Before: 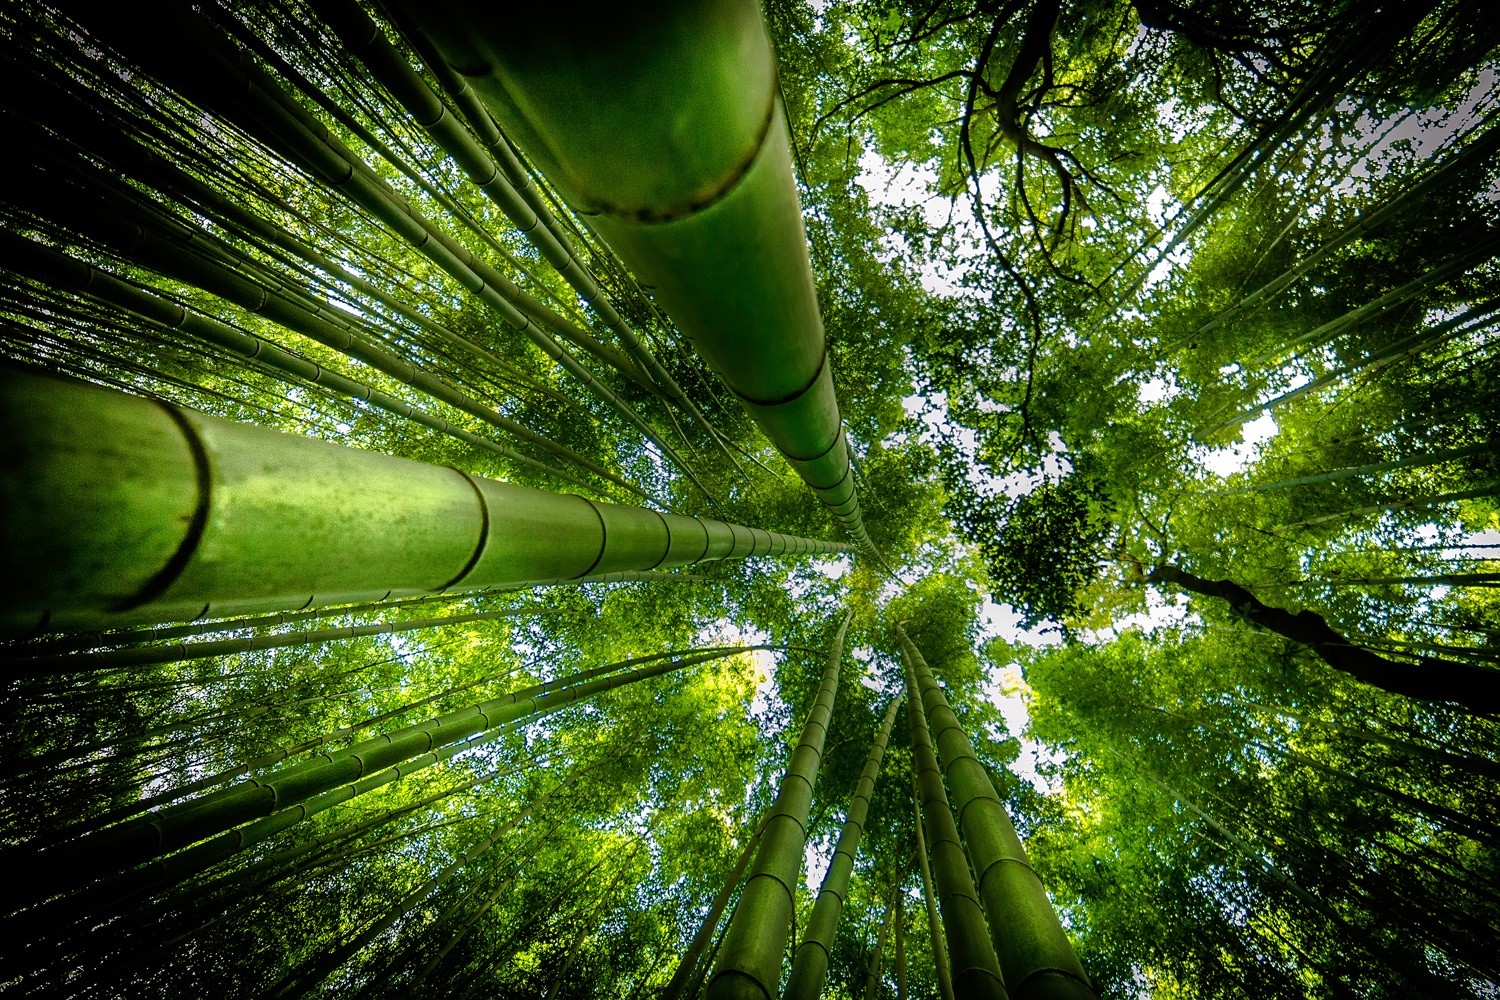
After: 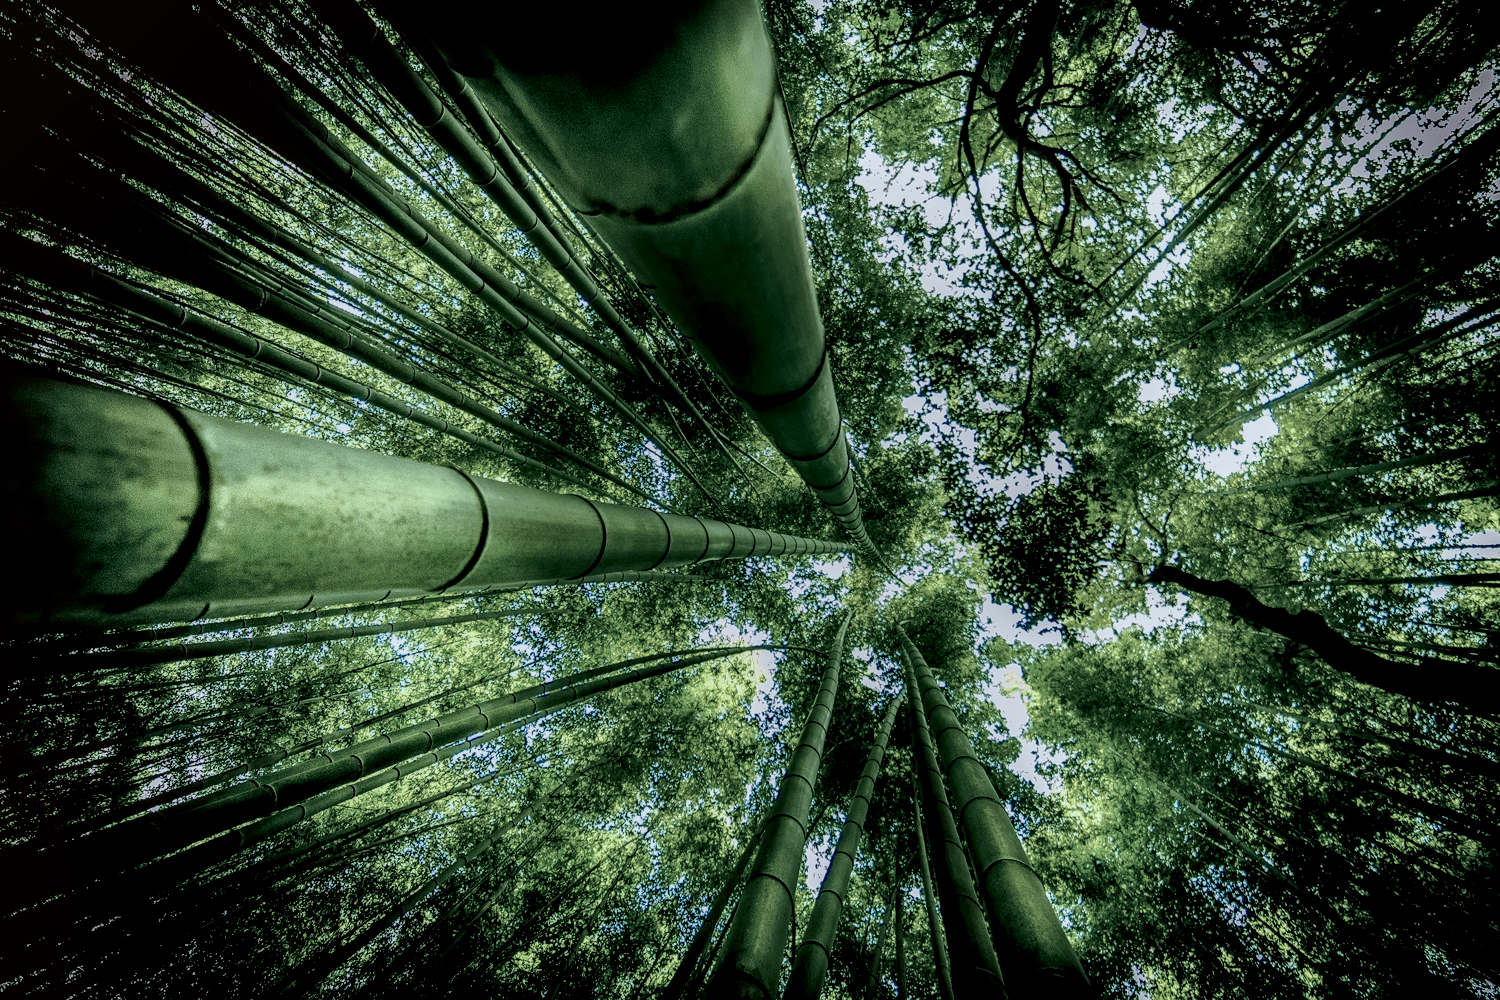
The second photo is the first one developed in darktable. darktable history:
tone equalizer: on, module defaults
local contrast: detail 160%
exposure: exposure -0.566 EV, compensate highlight preservation false
tone curve: curves: ch0 [(0, 0.021) (0.059, 0.053) (0.197, 0.191) (0.32, 0.311) (0.495, 0.505) (0.725, 0.731) (0.89, 0.919) (1, 1)]; ch1 [(0, 0) (0.094, 0.081) (0.285, 0.299) (0.401, 0.424) (0.453, 0.439) (0.495, 0.496) (0.54, 0.55) (0.615, 0.637) (0.657, 0.683) (1, 1)]; ch2 [(0, 0) (0.257, 0.217) (0.43, 0.421) (0.498, 0.507) (0.547, 0.539) (0.595, 0.56) (0.644, 0.599) (1, 1)], color space Lab, independent channels, preserve colors none
filmic rgb: black relative exposure -7.65 EV, white relative exposure 4.56 EV, hardness 3.61, color science v5 (2021), contrast in shadows safe, contrast in highlights safe
color calibration: illuminant custom, x 0.368, y 0.373, temperature 4339.17 K, gamut compression 2.99
